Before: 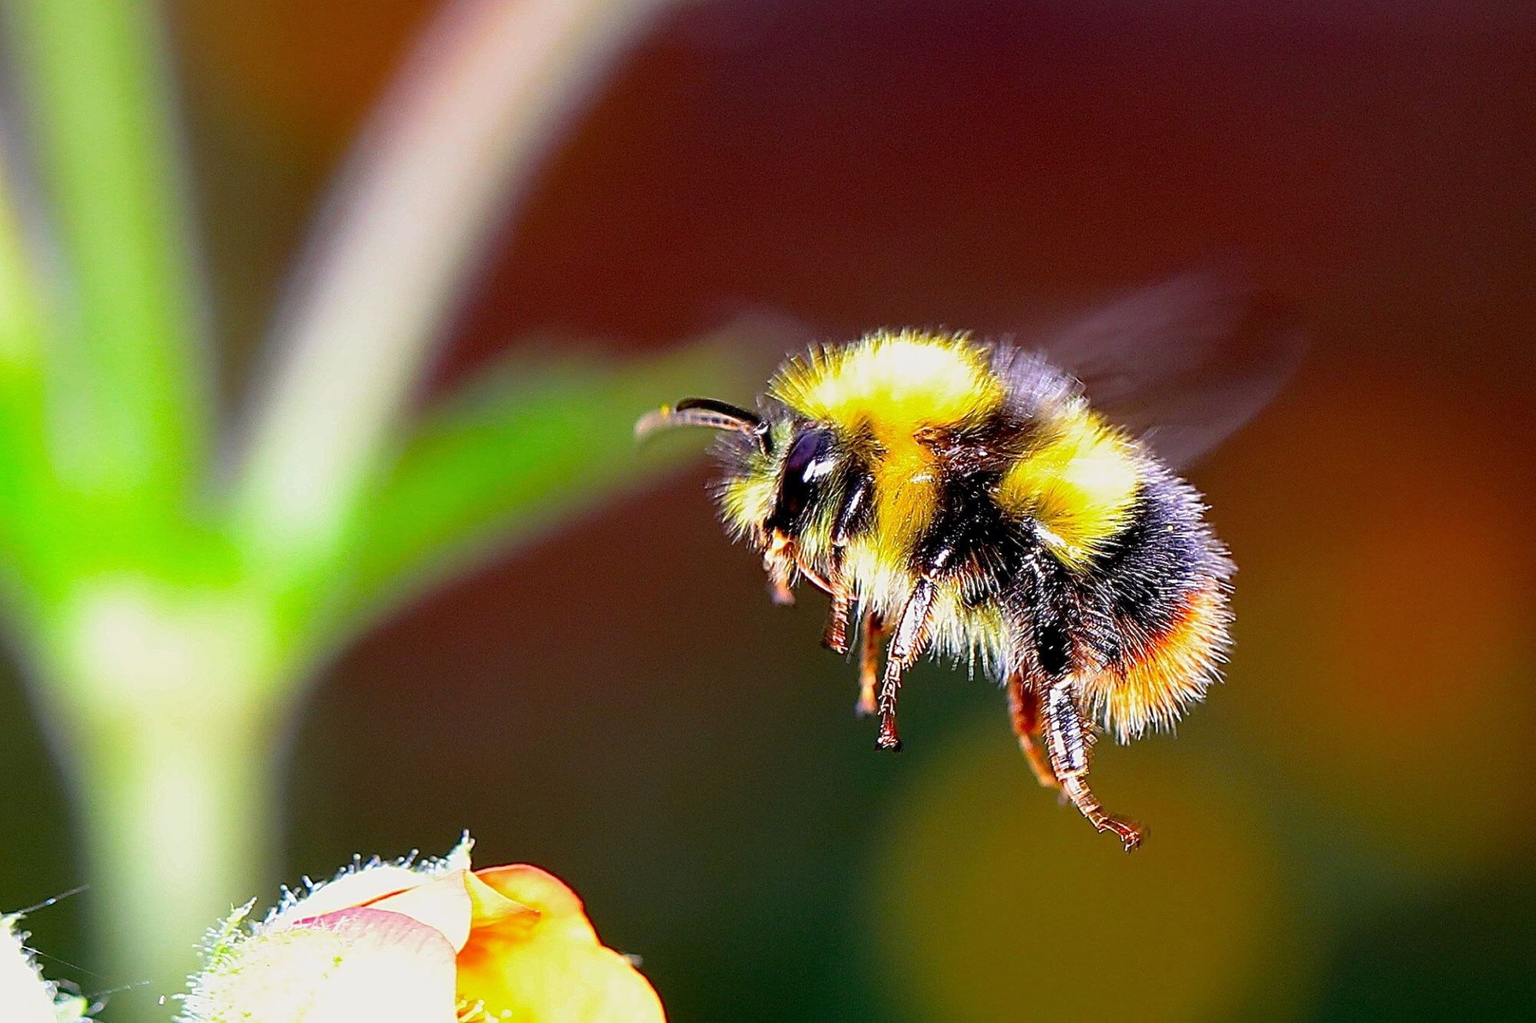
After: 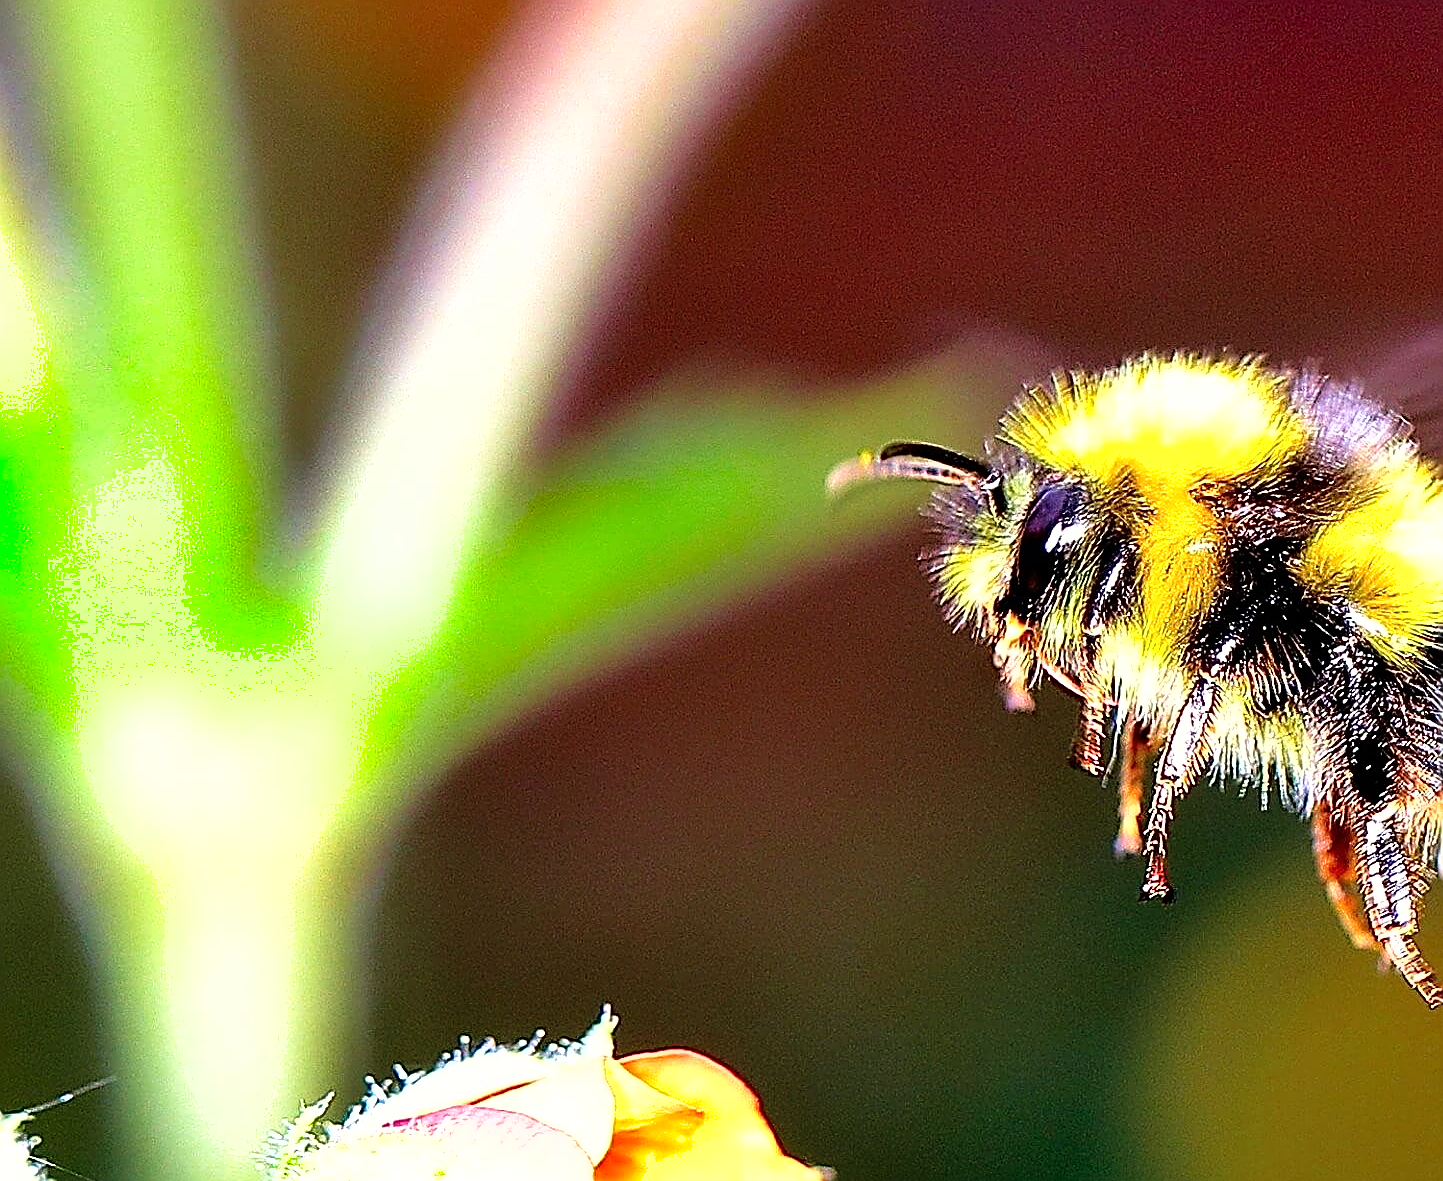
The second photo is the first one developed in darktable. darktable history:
tone equalizer: -8 EV -0.727 EV, -7 EV -0.699 EV, -6 EV -0.573 EV, -5 EV -0.381 EV, -3 EV 0.393 EV, -2 EV 0.6 EV, -1 EV 0.69 EV, +0 EV 0.731 EV, mask exposure compensation -0.51 EV
sharpen: radius 1.733, amount 1.303
shadows and highlights: shadows 53.01, soften with gaussian
velvia: strength 38.99%
crop: top 5.767%, right 27.841%, bottom 5.56%
